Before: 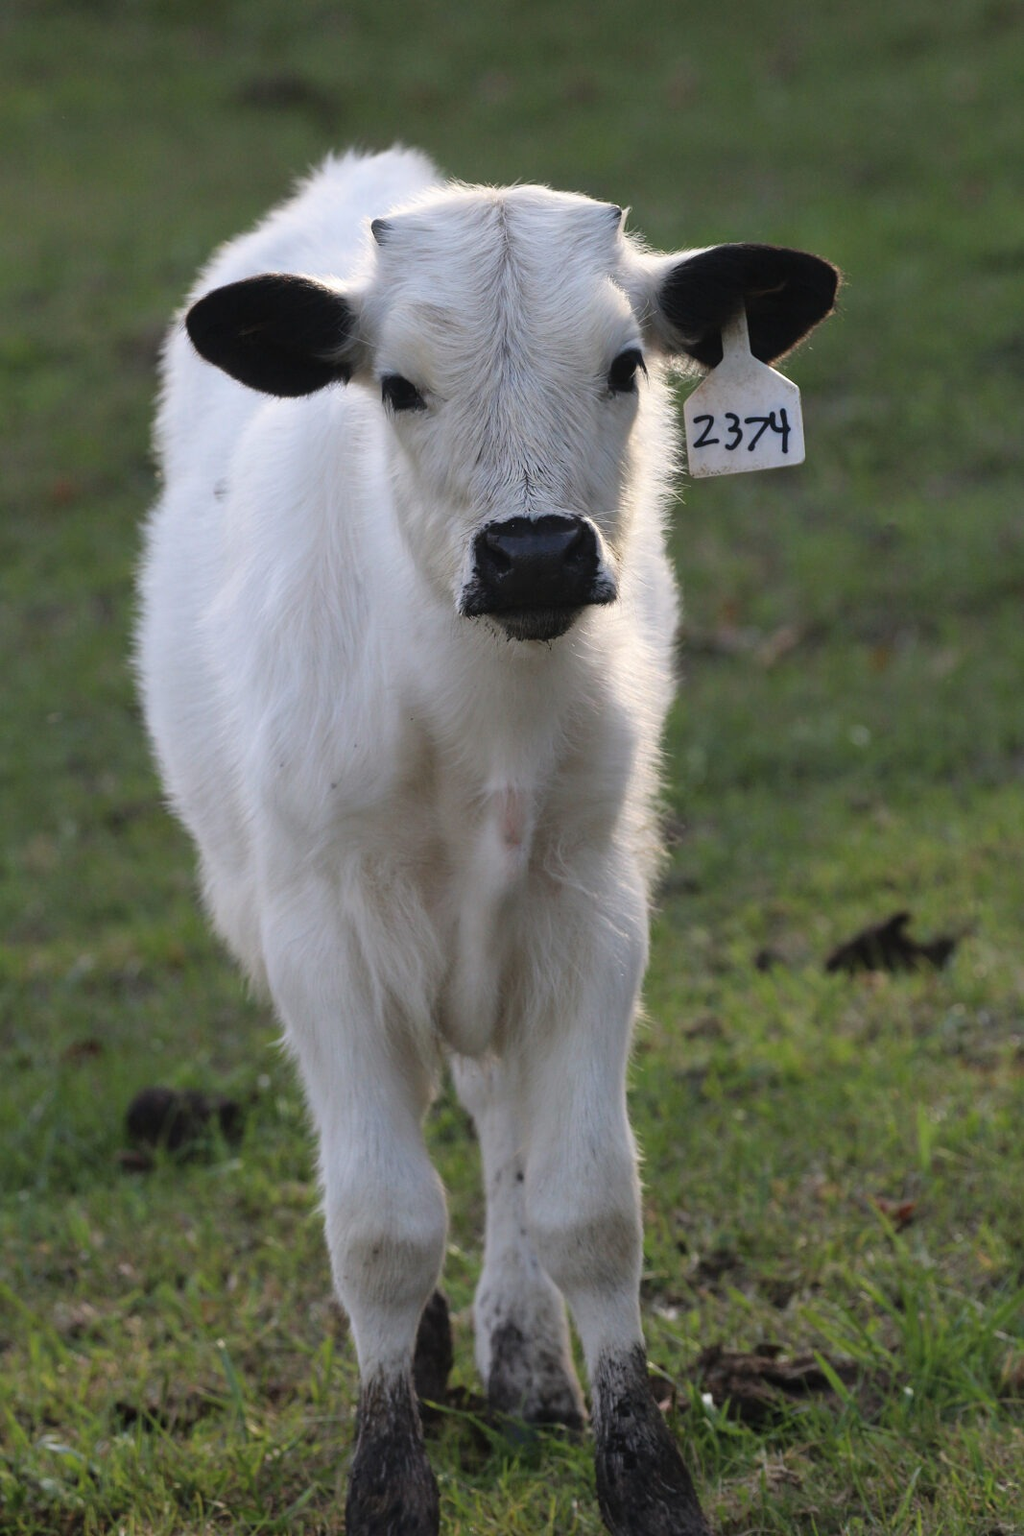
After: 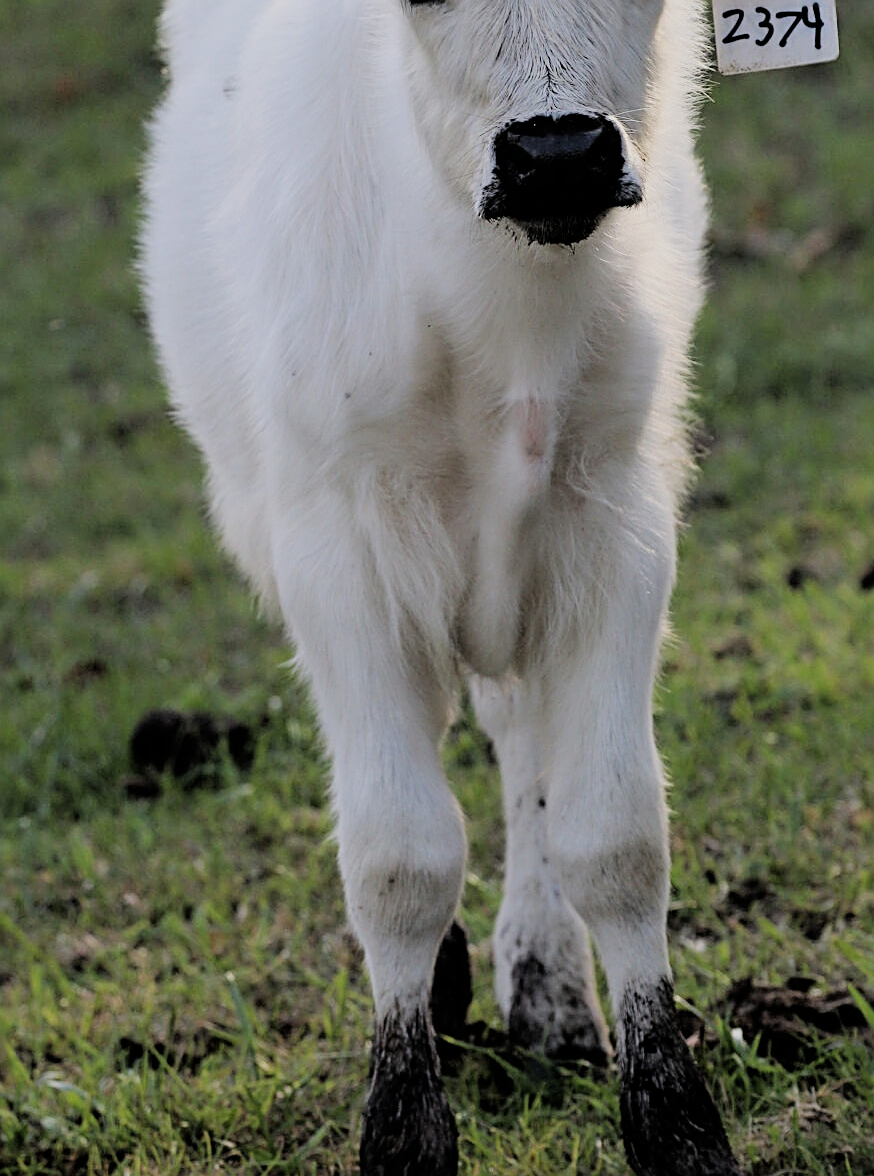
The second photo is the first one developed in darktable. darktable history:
filmic rgb: black relative exposure -4.13 EV, white relative exposure 5.12 EV, threshold 5.95 EV, hardness 2.05, contrast 1.163, enable highlight reconstruction true
crop: top 26.49%, right 18.051%
exposure: exposure 0.291 EV, compensate highlight preservation false
sharpen: radius 2.561, amount 0.633
